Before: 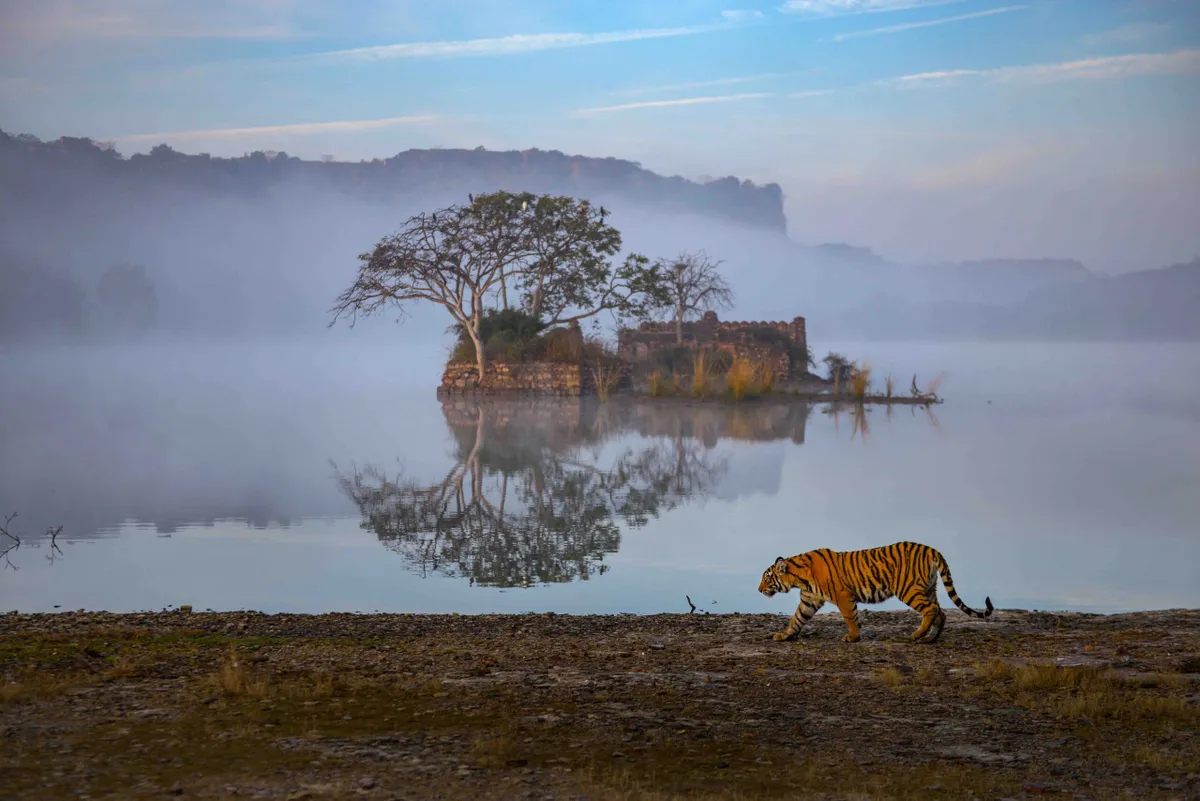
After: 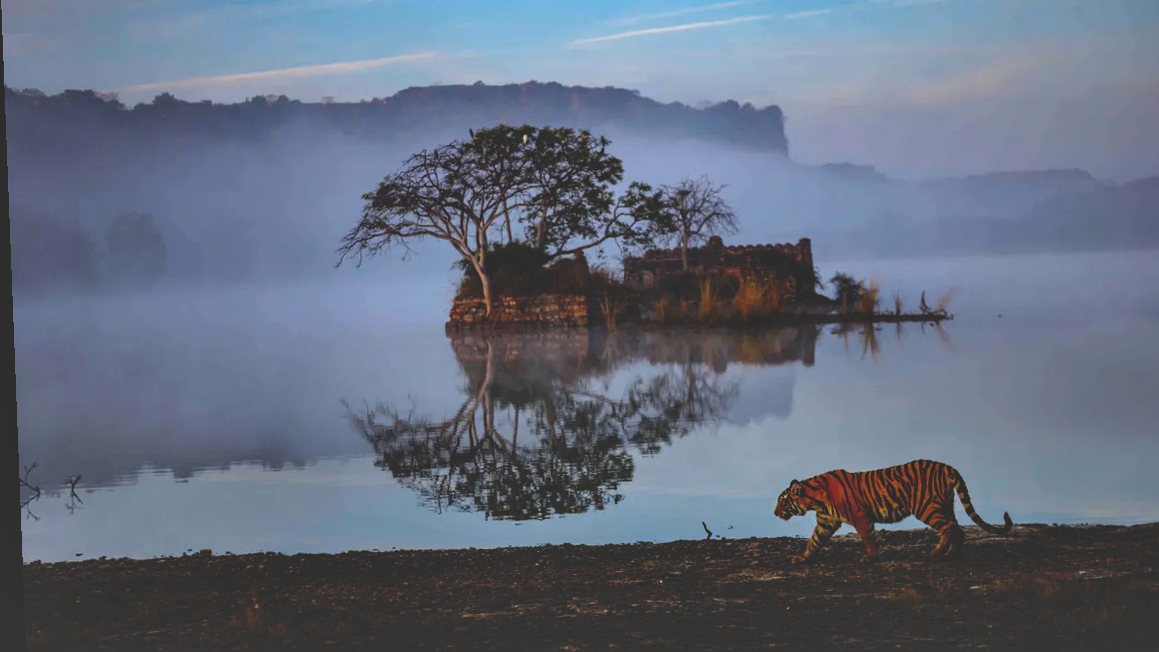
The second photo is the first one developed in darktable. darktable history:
shadows and highlights: soften with gaussian
rotate and perspective: rotation -2.22°, lens shift (horizontal) -0.022, automatic cropping off
base curve: curves: ch0 [(0, 0.02) (0.083, 0.036) (1, 1)], preserve colors none
crop and rotate: angle 0.03°, top 11.643%, right 5.651%, bottom 11.189%
